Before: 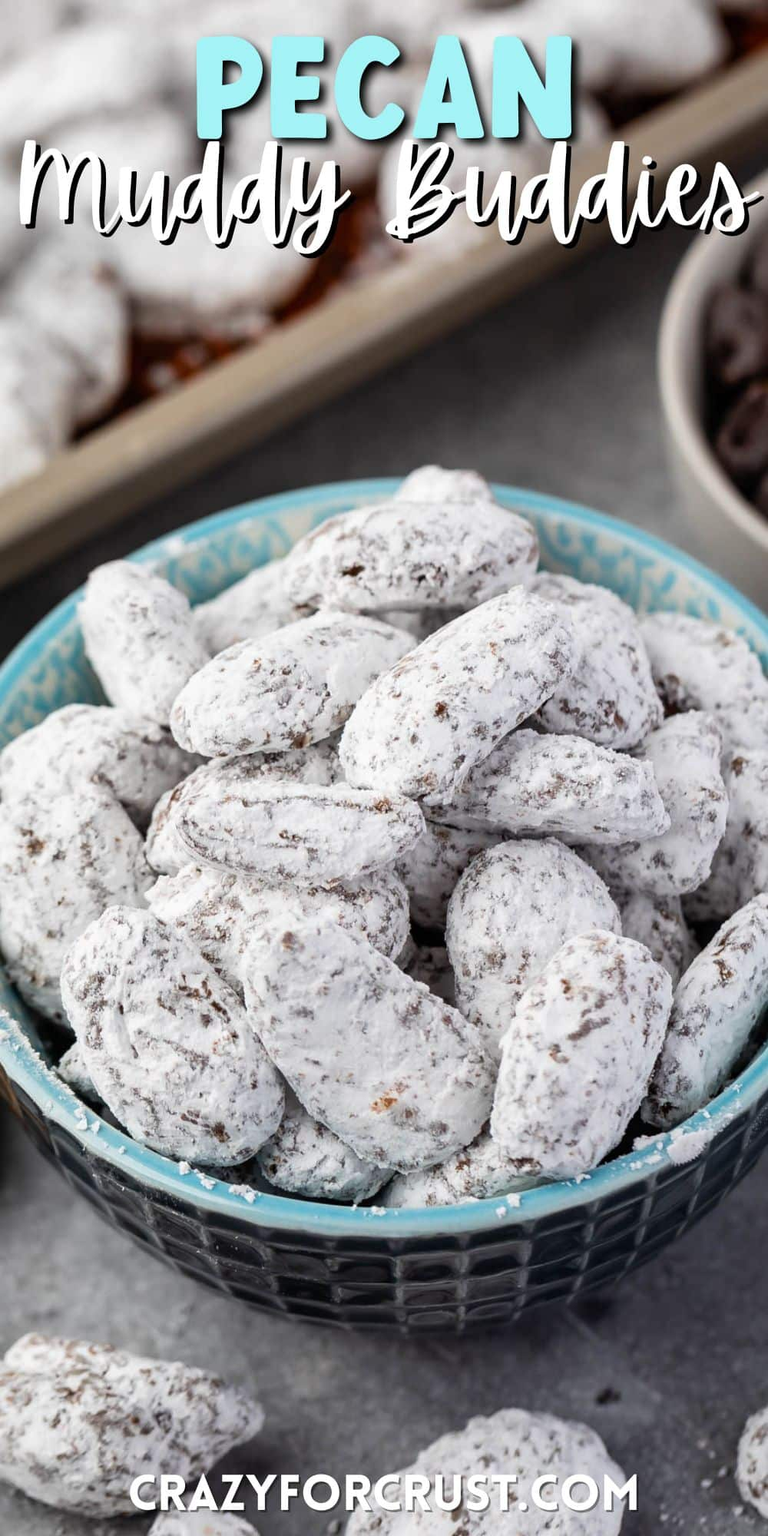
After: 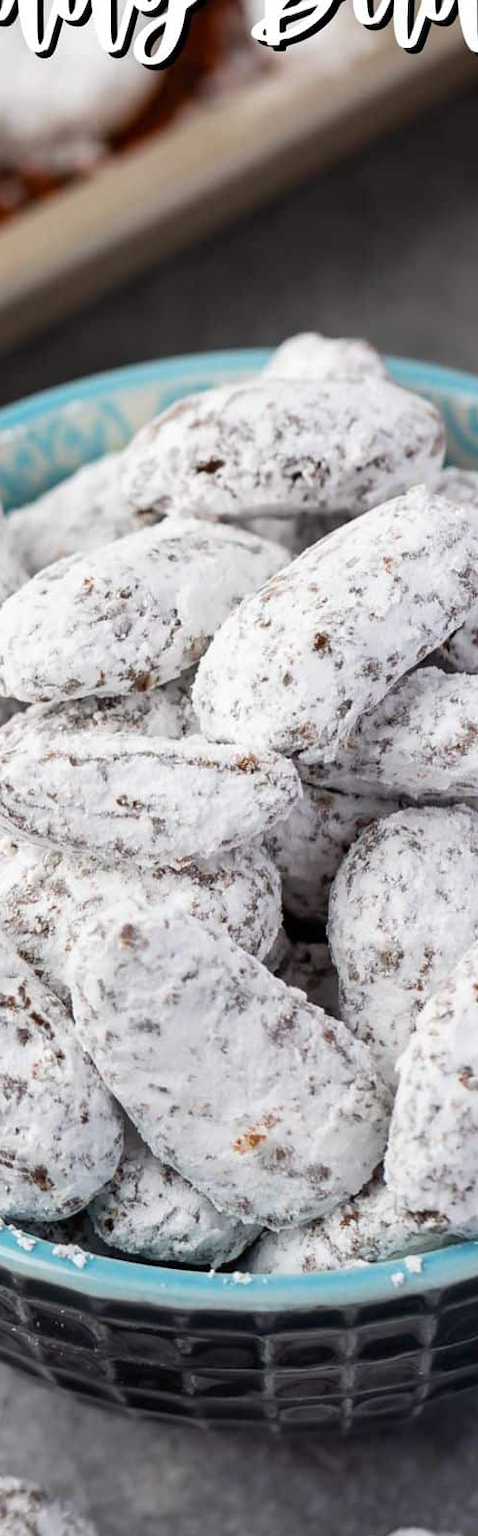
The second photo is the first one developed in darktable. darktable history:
crop and rotate: angle 0.012°, left 24.406%, top 13.192%, right 26.347%, bottom 7.831%
